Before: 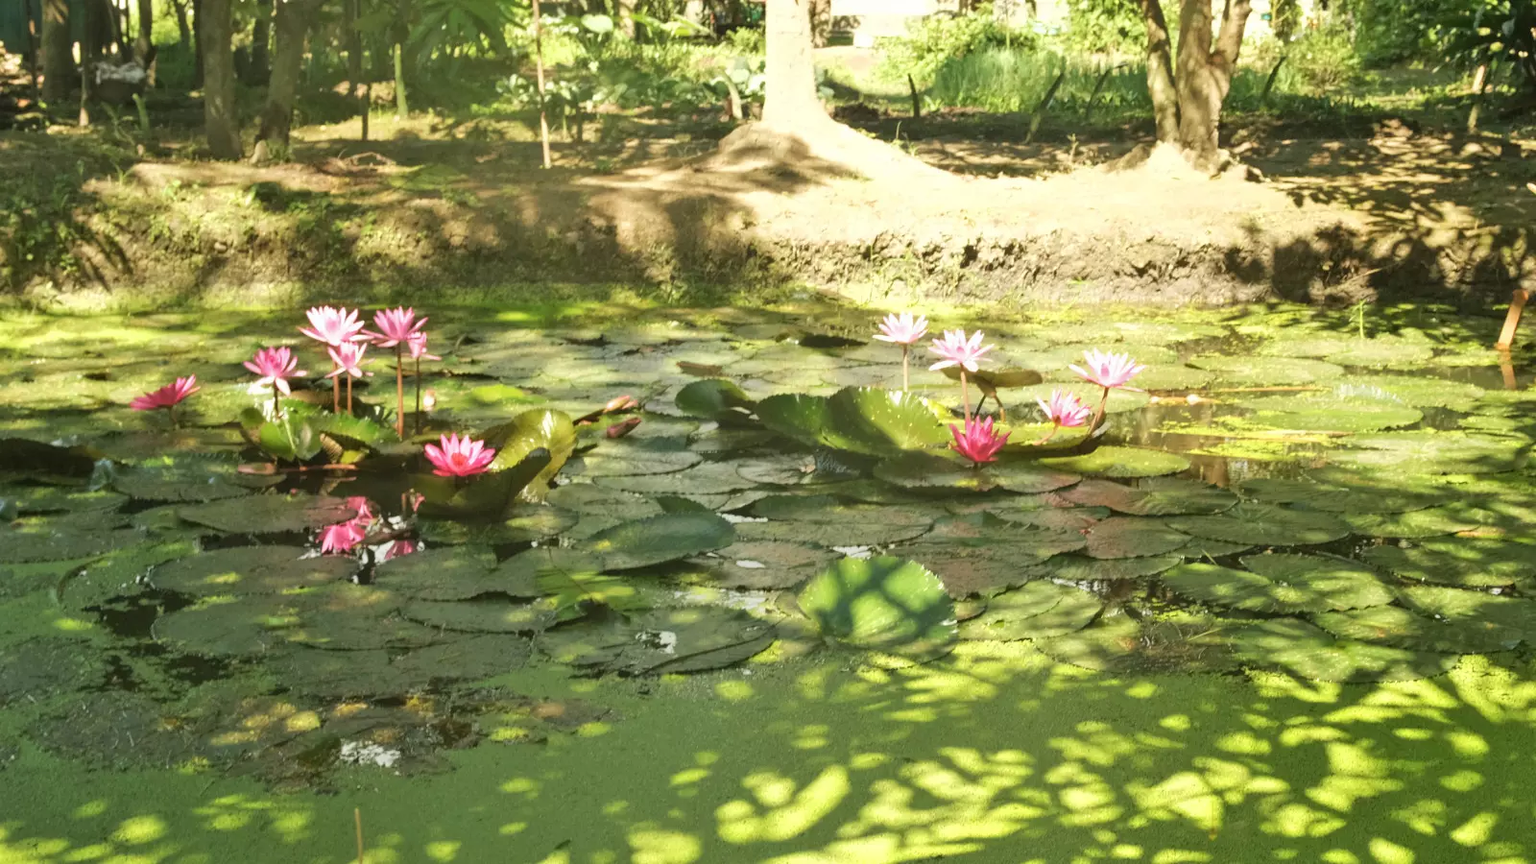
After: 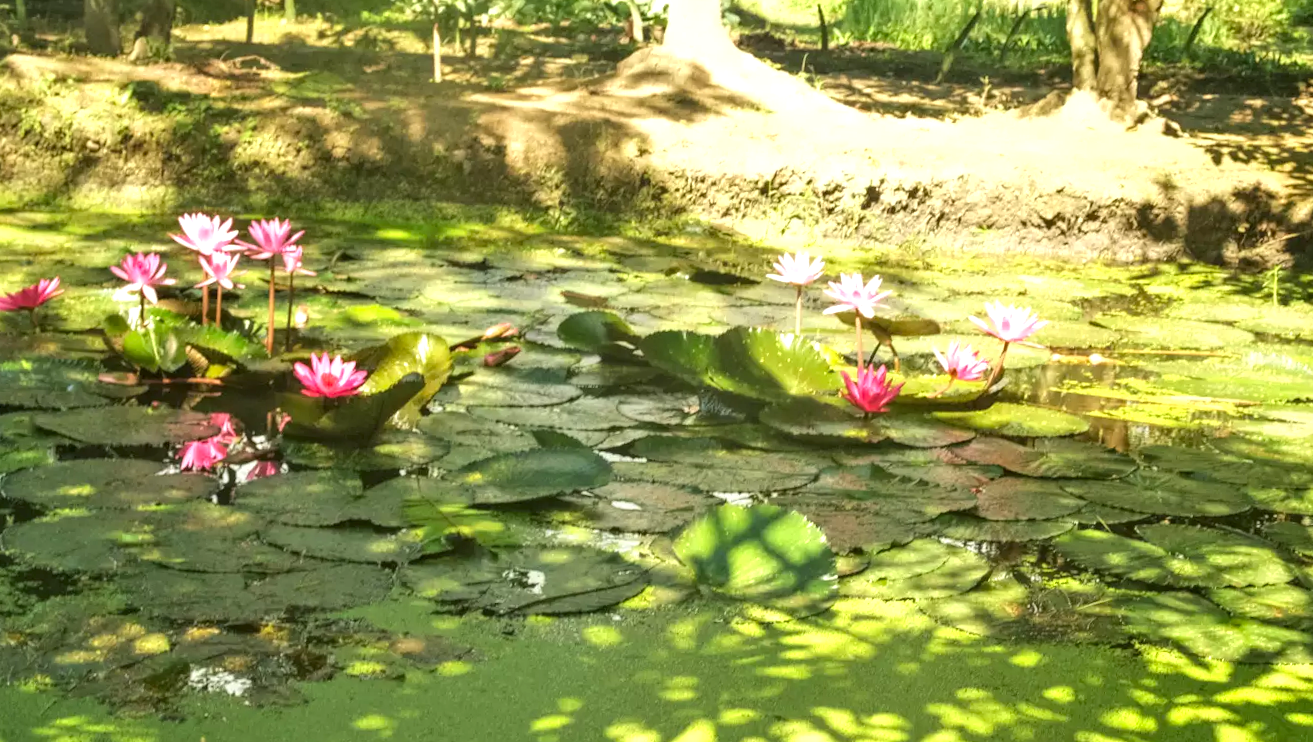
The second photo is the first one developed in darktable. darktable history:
crop and rotate: angle -3.11°, left 5.385%, top 5.205%, right 4.736%, bottom 4.418%
local contrast: detail 130%
exposure: exposure 0.3 EV, compensate highlight preservation false
contrast brightness saturation: contrast 0.035, saturation 0.157
